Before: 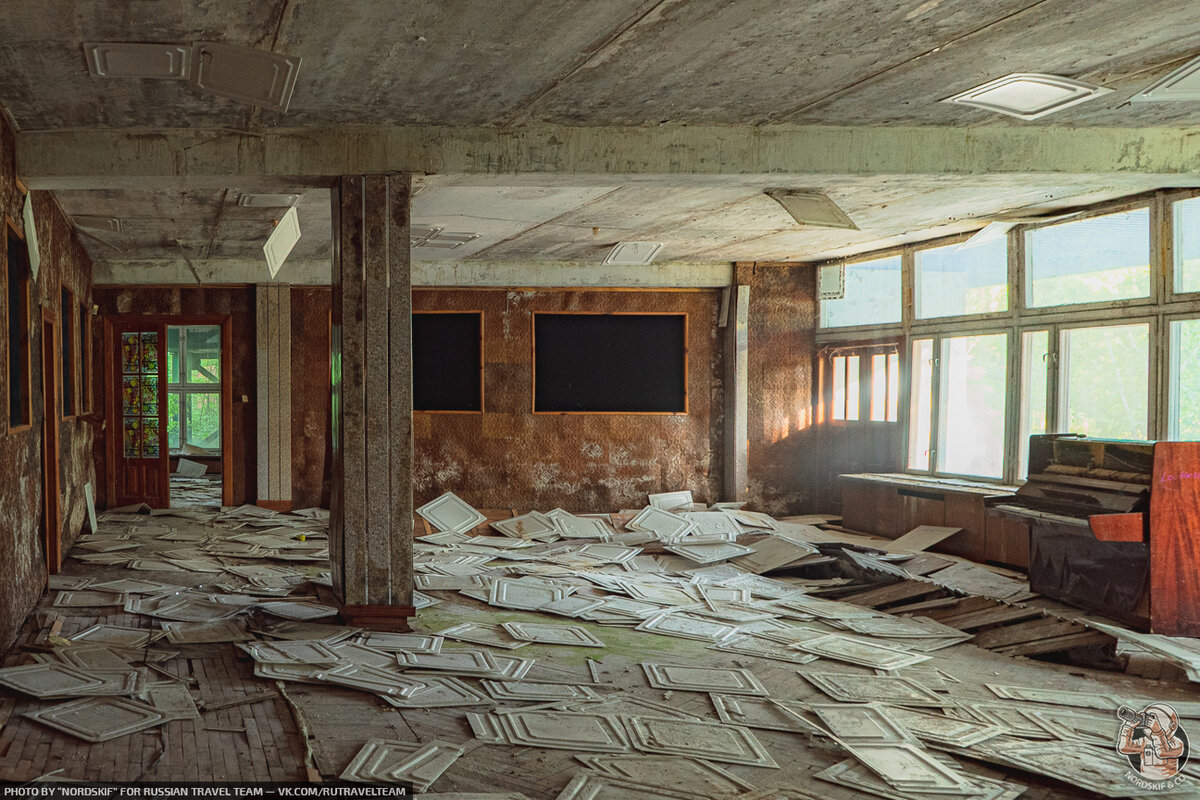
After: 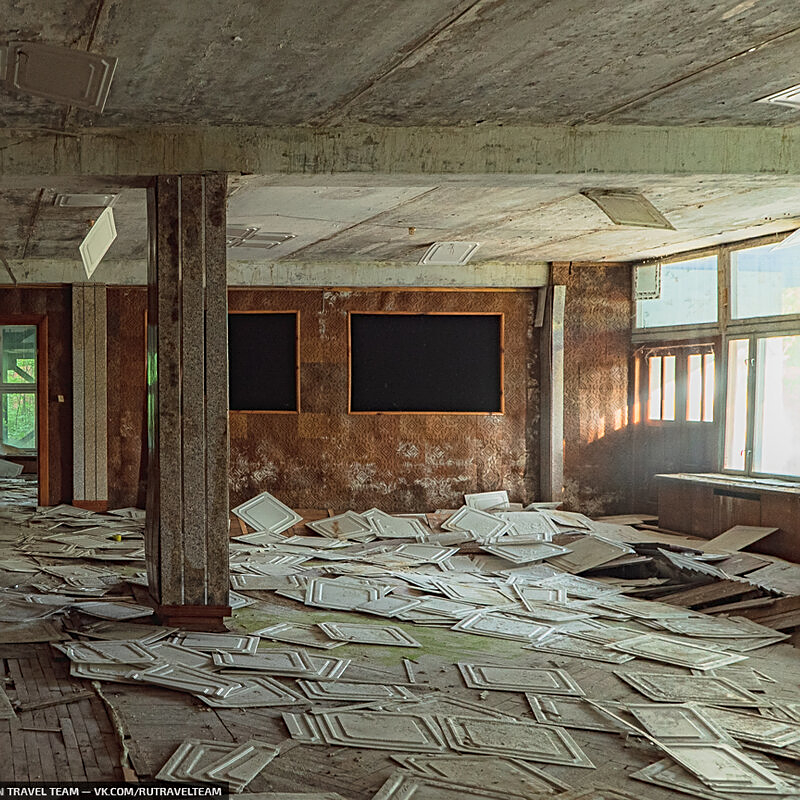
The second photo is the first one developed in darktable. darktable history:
crop: left 15.385%, right 17.91%
sharpen: on, module defaults
exposure: exposure -0.003 EV, compensate exposure bias true, compensate highlight preservation false
